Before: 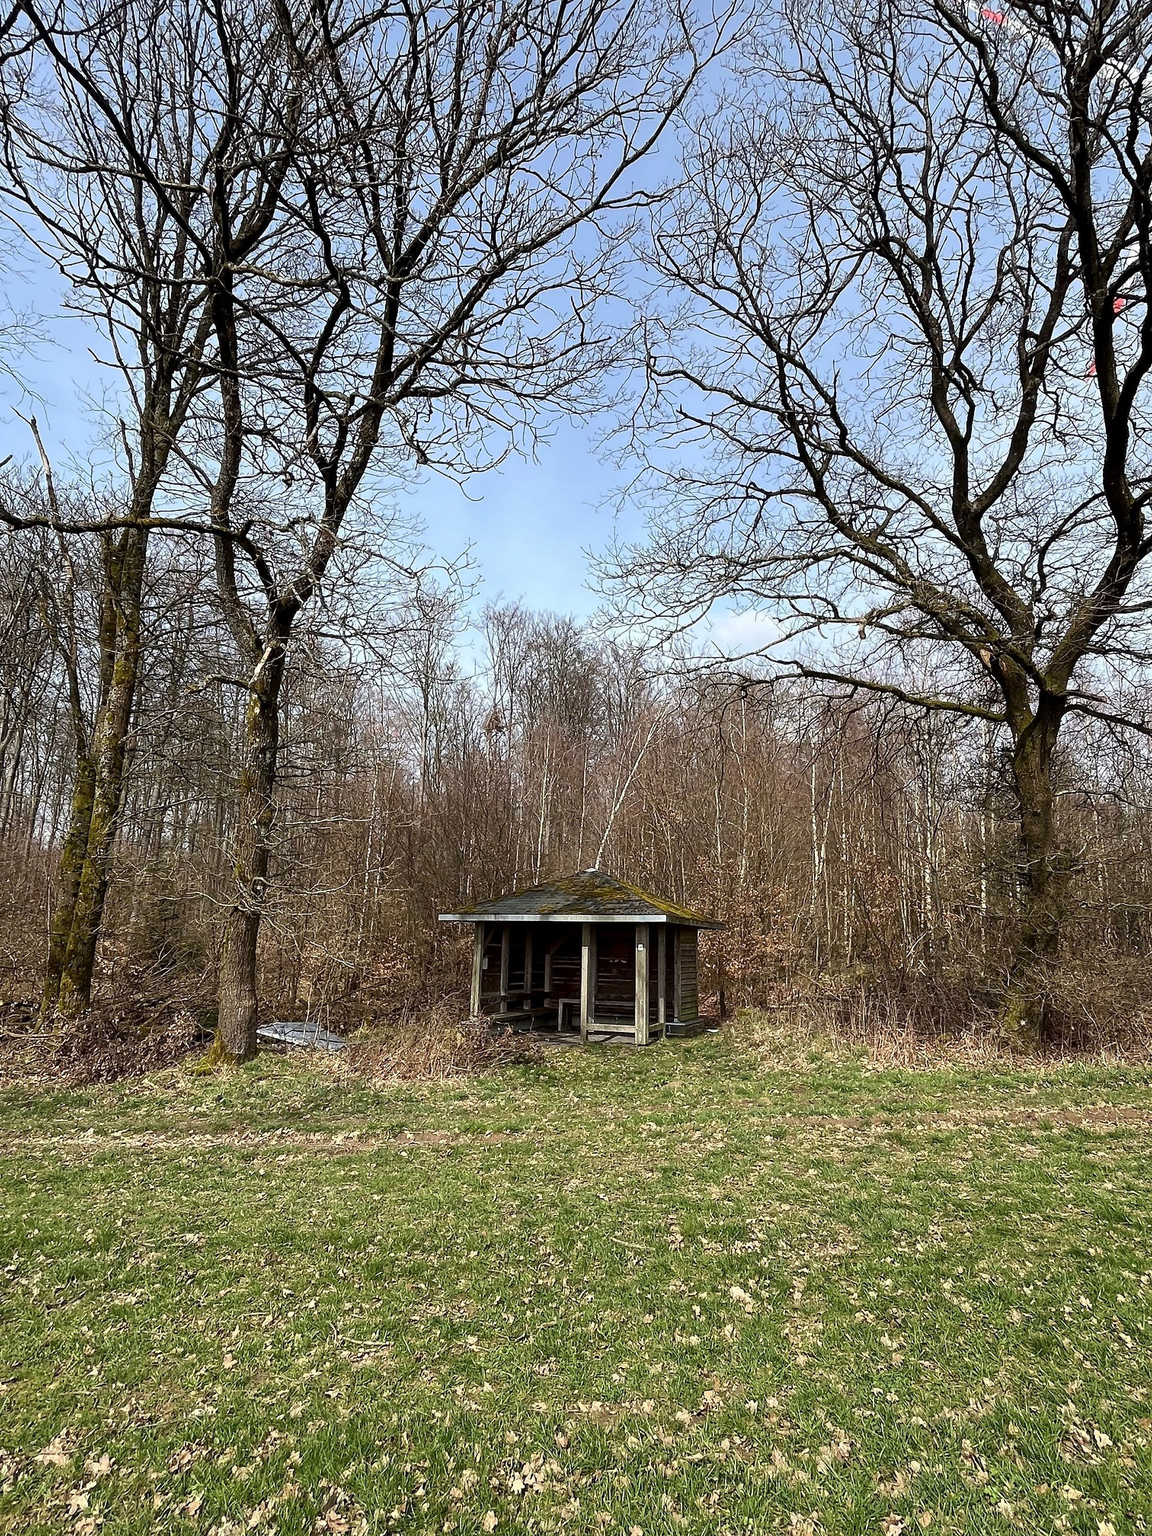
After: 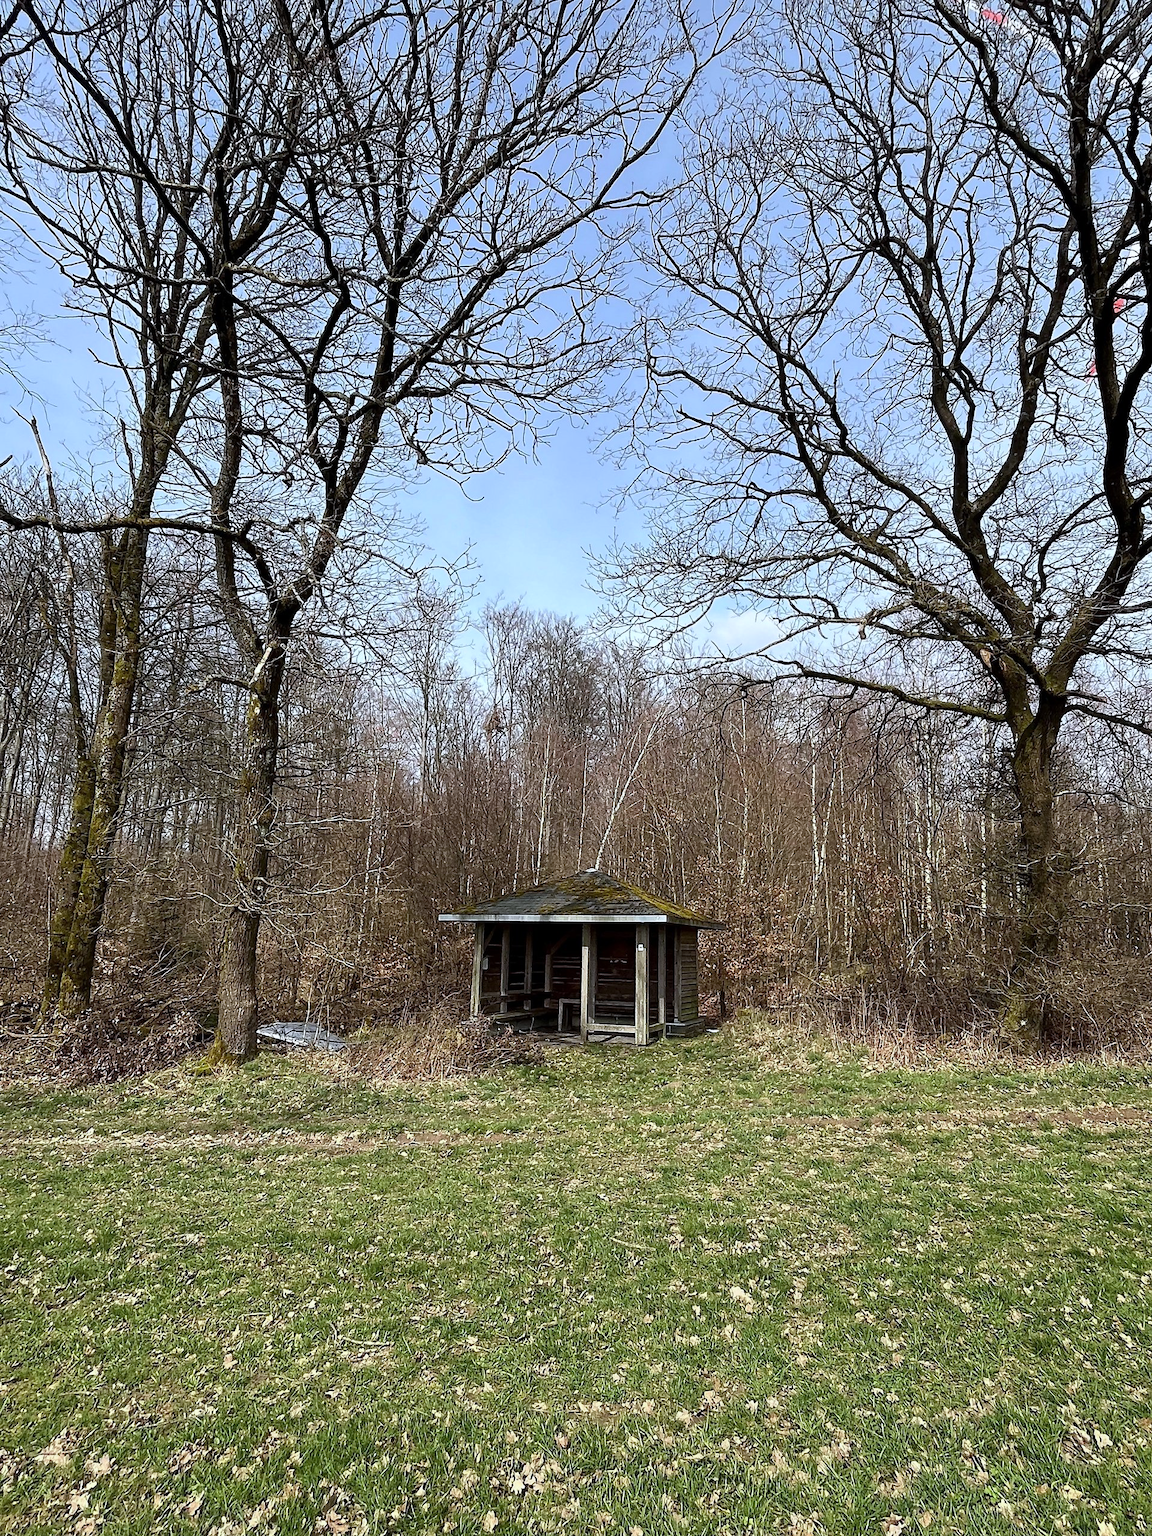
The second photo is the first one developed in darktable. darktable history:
exposure: compensate highlight preservation false
white balance: red 0.974, blue 1.044
